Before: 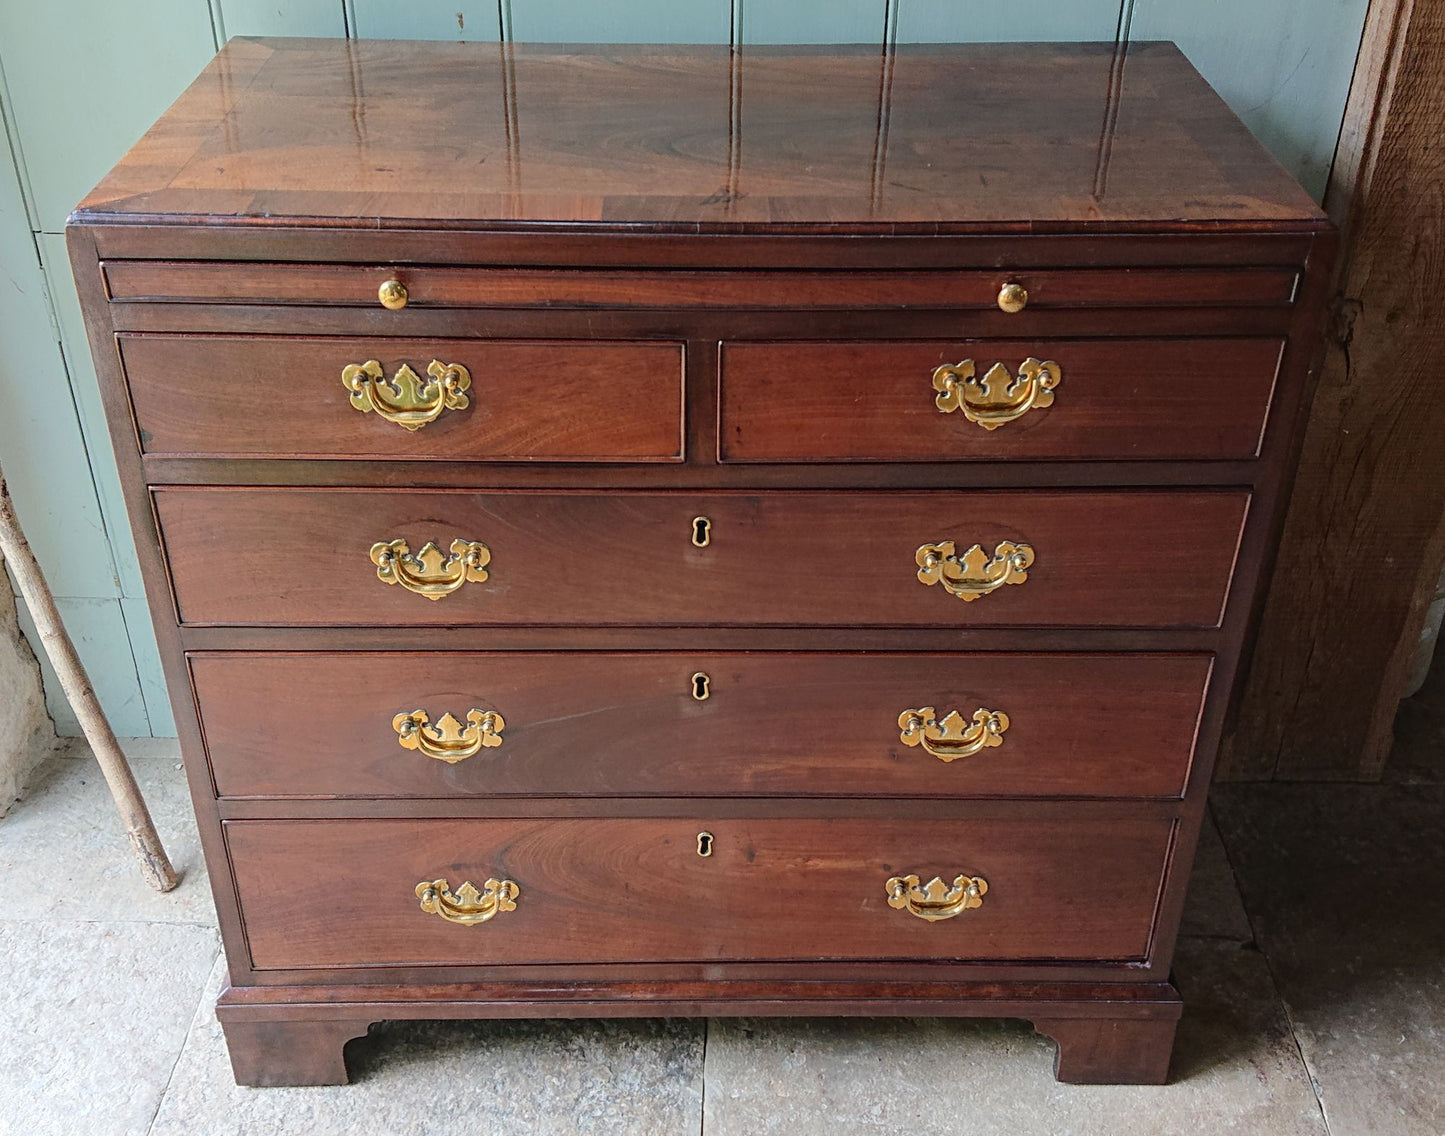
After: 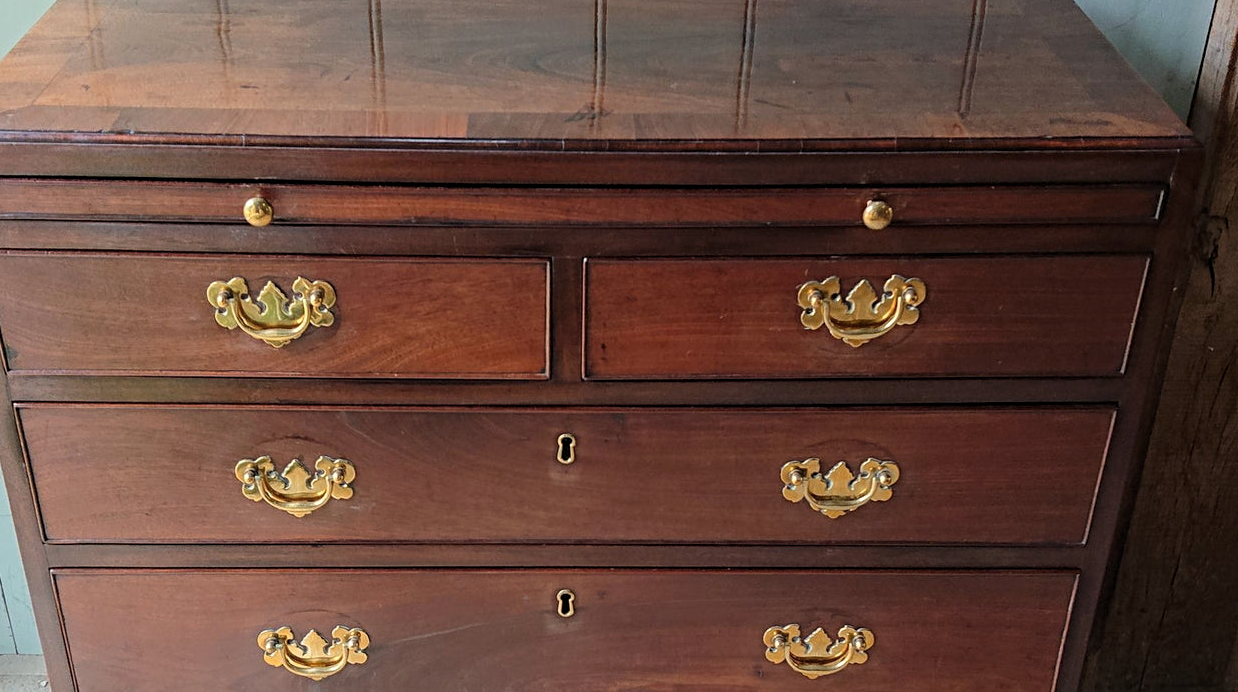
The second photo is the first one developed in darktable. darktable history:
crop and rotate: left 9.349%, top 7.357%, right 4.969%, bottom 31.722%
levels: levels [0.031, 0.5, 0.969]
